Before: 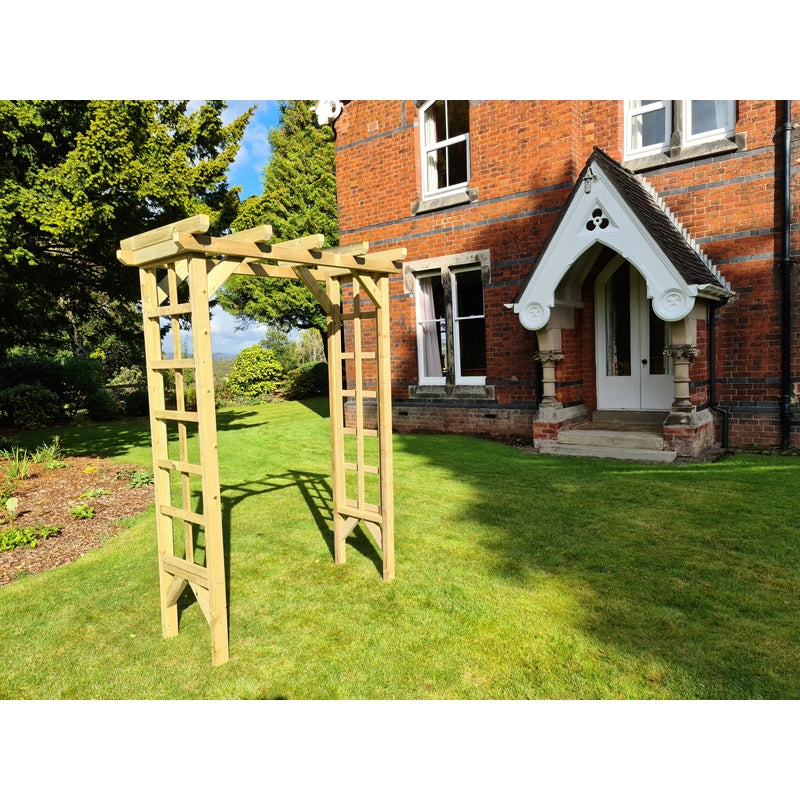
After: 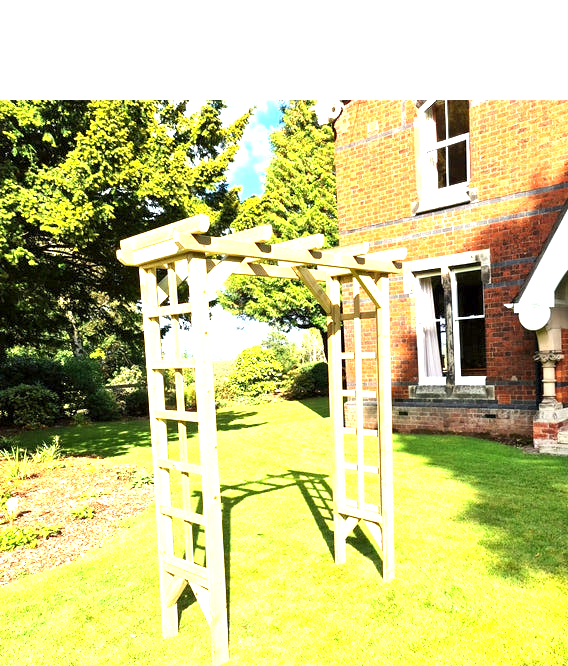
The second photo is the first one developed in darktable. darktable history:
exposure: black level correction 0.001, exposure 1.719 EV, compensate exposure bias true, compensate highlight preservation false
crop: right 28.885%, bottom 16.626%
